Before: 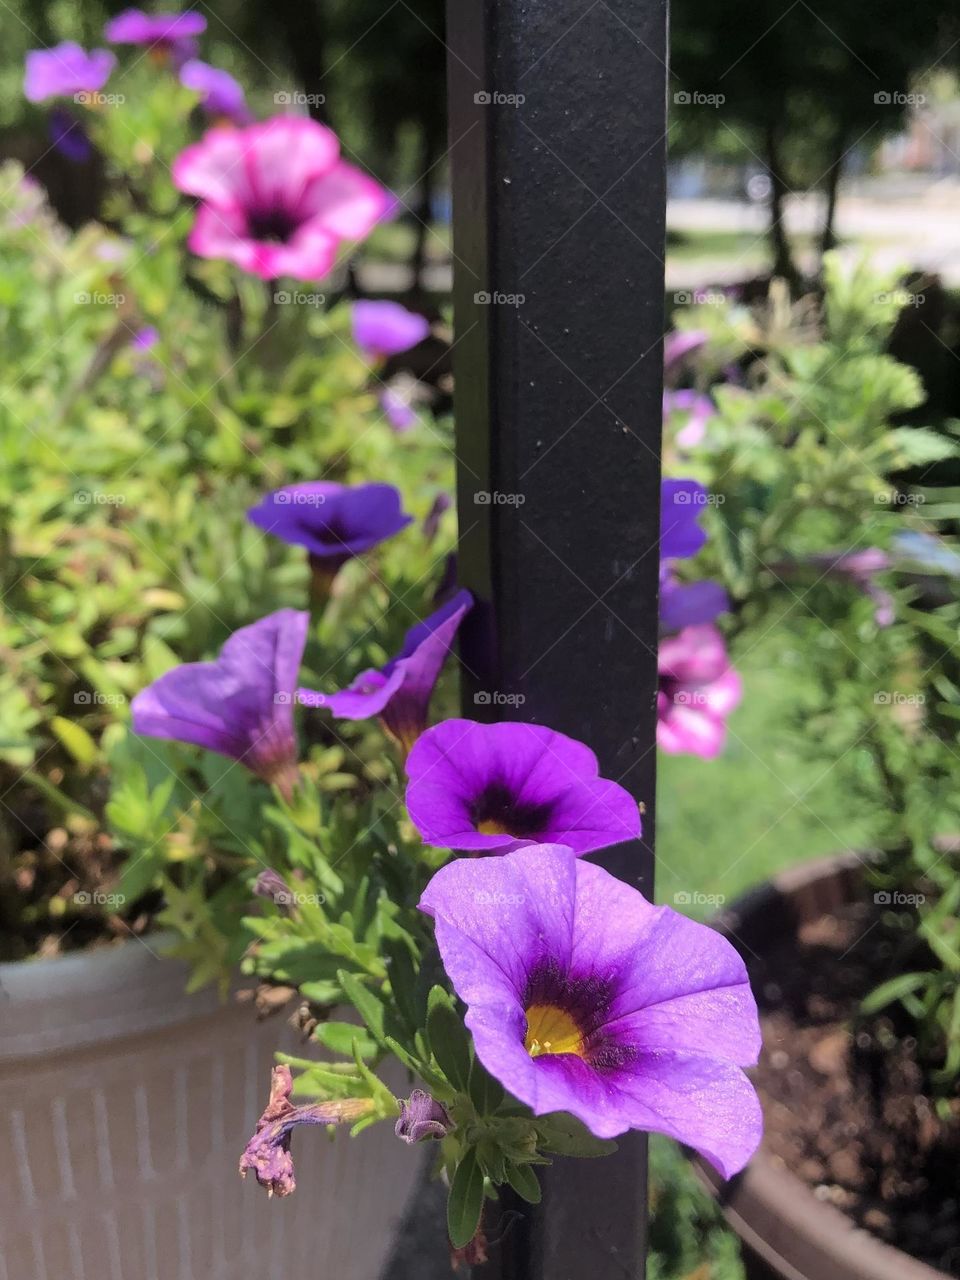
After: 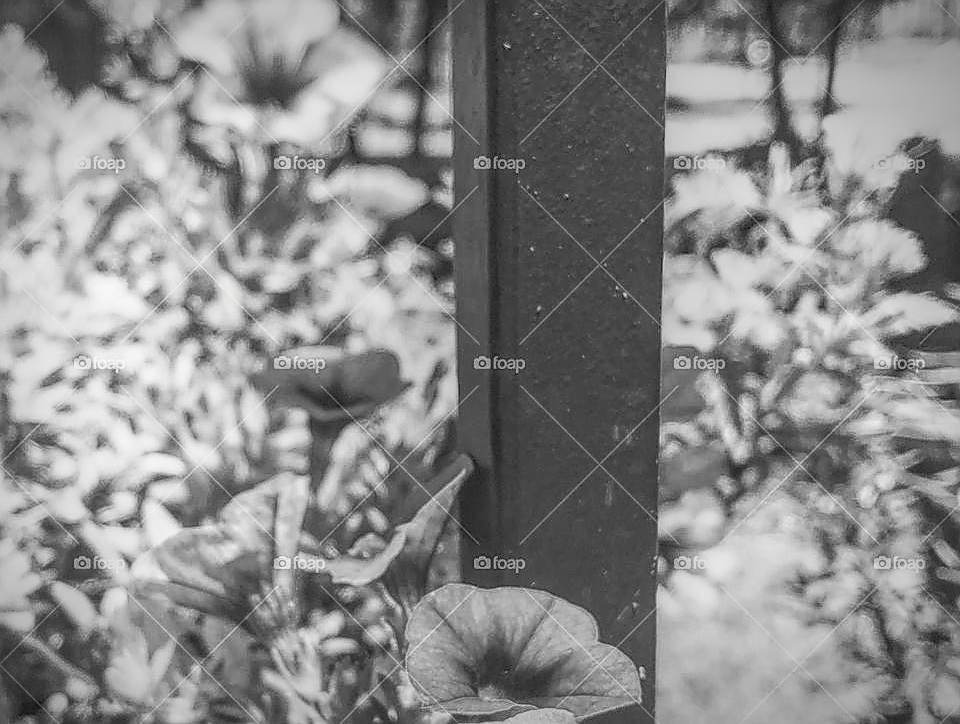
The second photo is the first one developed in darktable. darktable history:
shadows and highlights: shadows 25.97, highlights -24.14
exposure: exposure 0.123 EV, compensate highlight preservation false
local contrast: highlights 20%, shadows 23%, detail 199%, midtone range 0.2
crop and rotate: top 10.557%, bottom 32.861%
vignetting: saturation -0.02, automatic ratio true, unbound false
contrast brightness saturation: contrast 0.538, brightness 0.465, saturation -0.994
color balance rgb: perceptual saturation grading › global saturation 0.446%
sharpen: radius 1.369, amount 1.255, threshold 0.657
